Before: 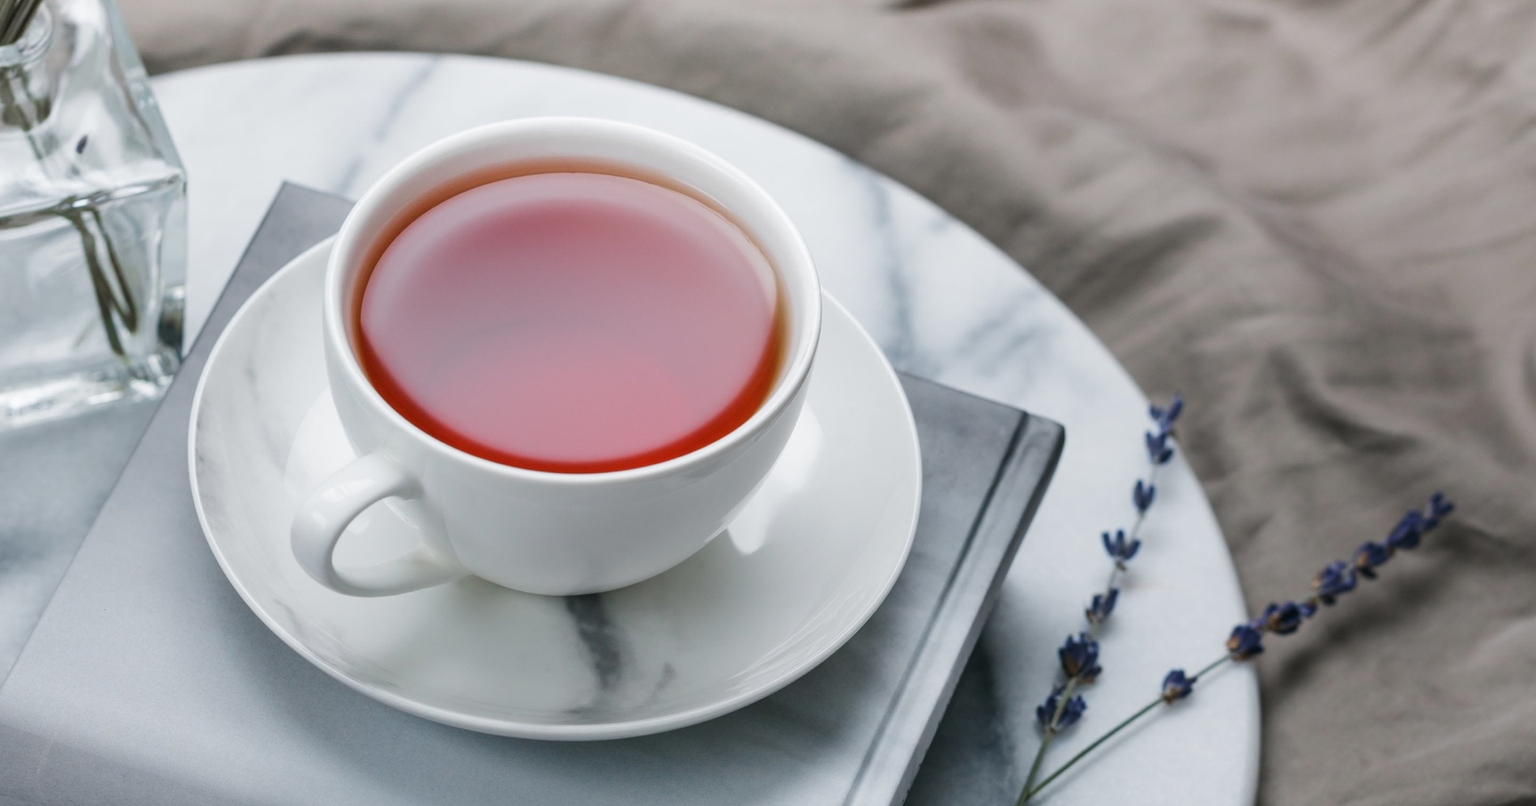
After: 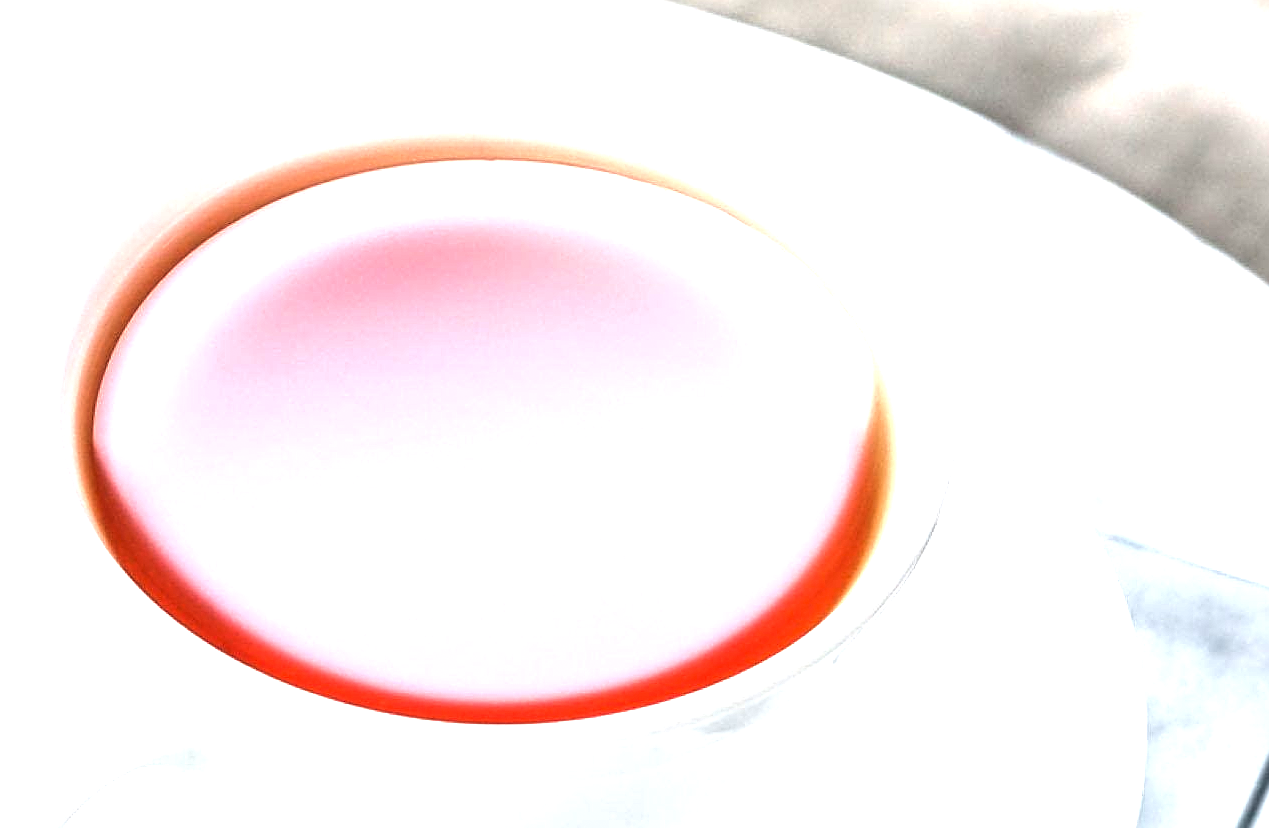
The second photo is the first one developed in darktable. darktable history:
tone equalizer: -8 EV -1.08 EV, -7 EV -1.01 EV, -6 EV -0.867 EV, -5 EV -0.578 EV, -3 EV 0.578 EV, -2 EV 0.867 EV, -1 EV 1.01 EV, +0 EV 1.08 EV, edges refinement/feathering 500, mask exposure compensation -1.57 EV, preserve details no
local contrast: mode bilateral grid, contrast 20, coarseness 50, detail 130%, midtone range 0.2
sharpen: on, module defaults
grain: coarseness 0.81 ISO, strength 1.34%, mid-tones bias 0%
crop: left 20.248%, top 10.86%, right 35.675%, bottom 34.321%
exposure: exposure 1 EV, compensate highlight preservation false
